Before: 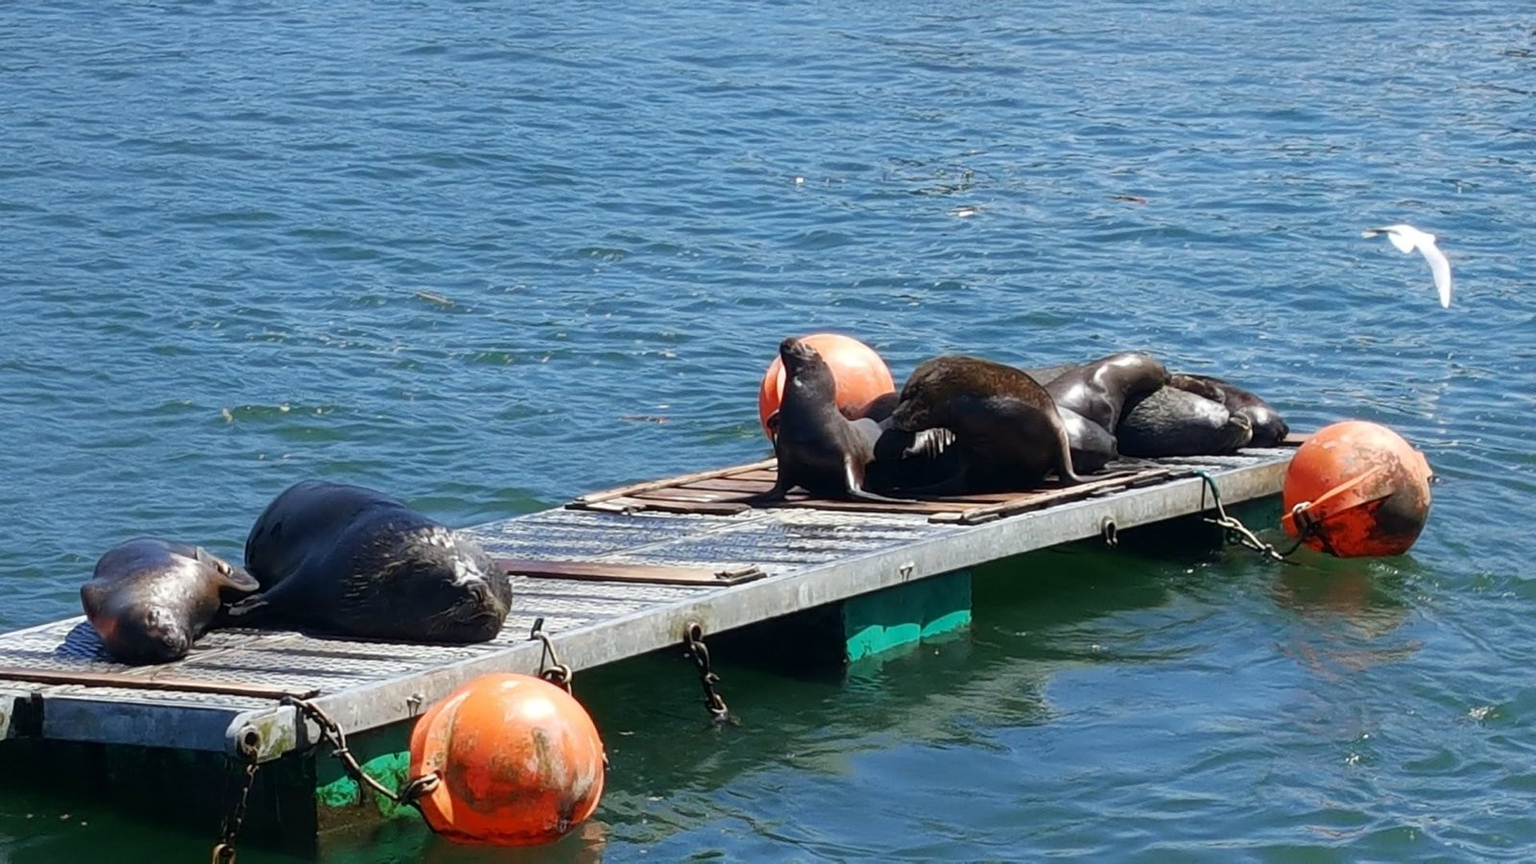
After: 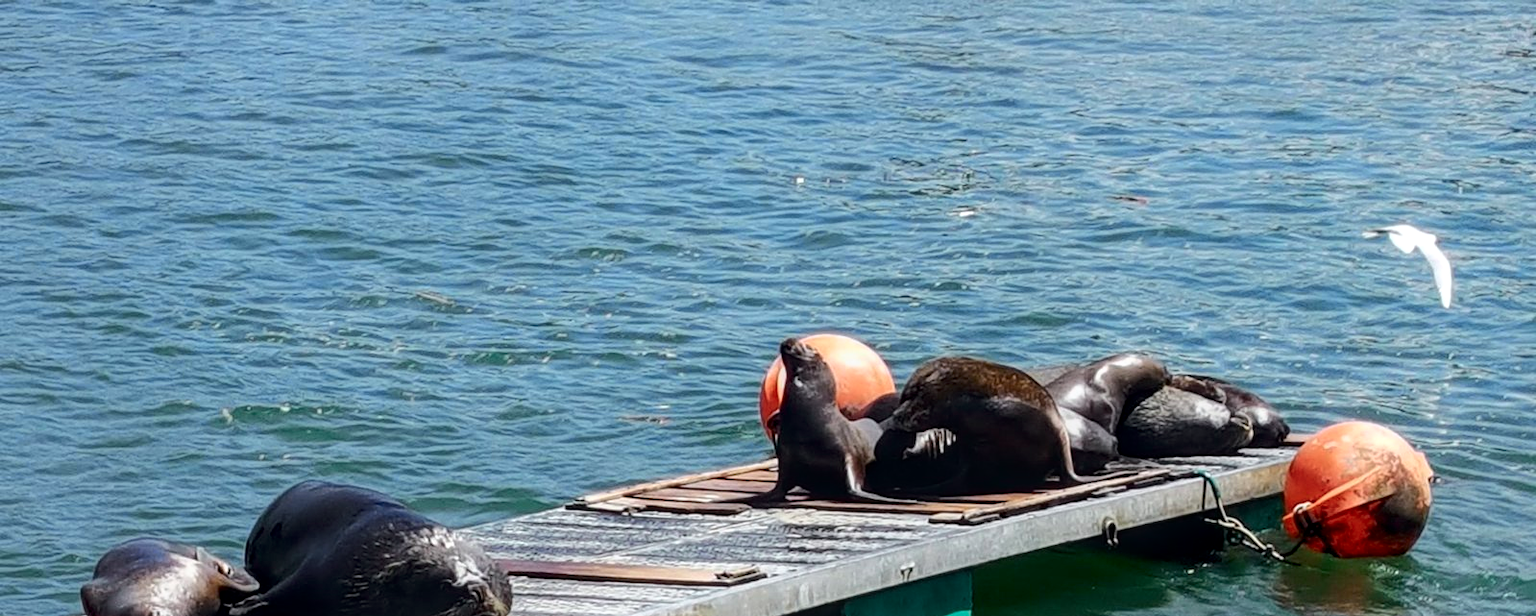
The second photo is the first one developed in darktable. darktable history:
tone curve: curves: ch0 [(0, 0) (0.035, 0.017) (0.131, 0.108) (0.279, 0.279) (0.476, 0.554) (0.617, 0.693) (0.704, 0.77) (0.801, 0.854) (0.895, 0.927) (1, 0.976)]; ch1 [(0, 0) (0.318, 0.278) (0.444, 0.427) (0.493, 0.493) (0.537, 0.547) (0.594, 0.616) (0.746, 0.764) (1, 1)]; ch2 [(0, 0) (0.316, 0.292) (0.381, 0.37) (0.423, 0.448) (0.476, 0.482) (0.502, 0.498) (0.529, 0.532) (0.583, 0.608) (0.639, 0.657) (0.7, 0.7) (0.861, 0.808) (1, 0.951)], color space Lab, independent channels, preserve colors none
base curve: curves: ch0 [(0, 0) (0.74, 0.67) (1, 1)]
crop: bottom 28.576%
local contrast: on, module defaults
tone equalizer: on, module defaults
